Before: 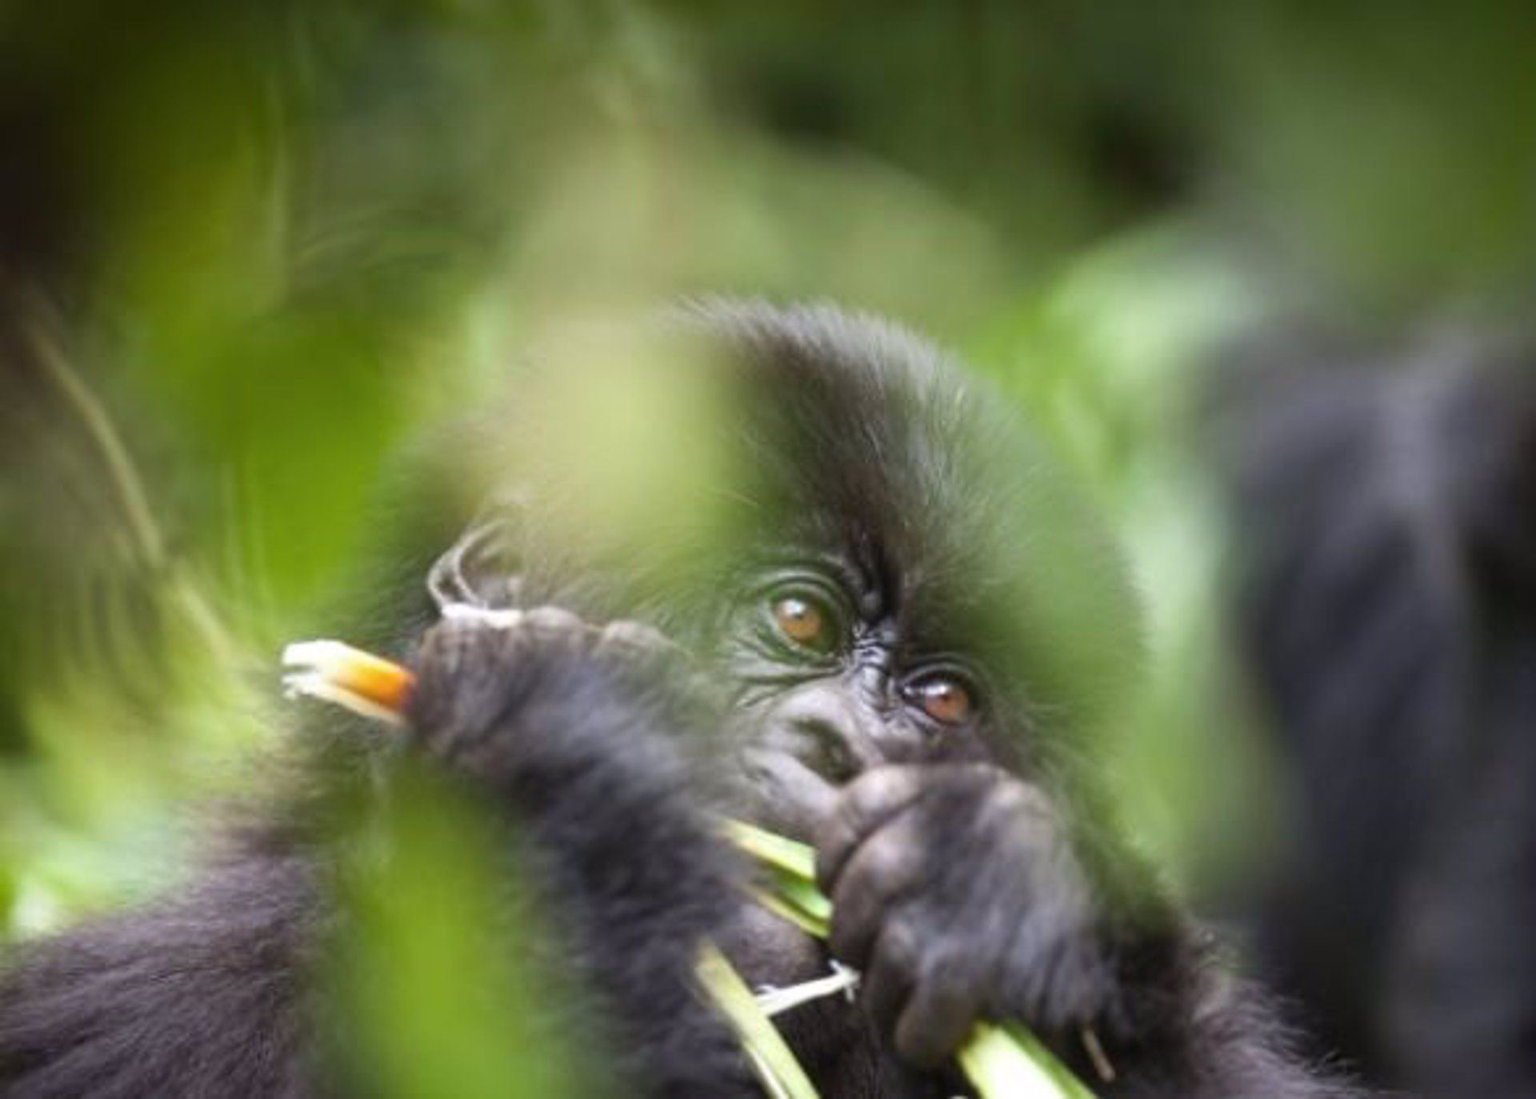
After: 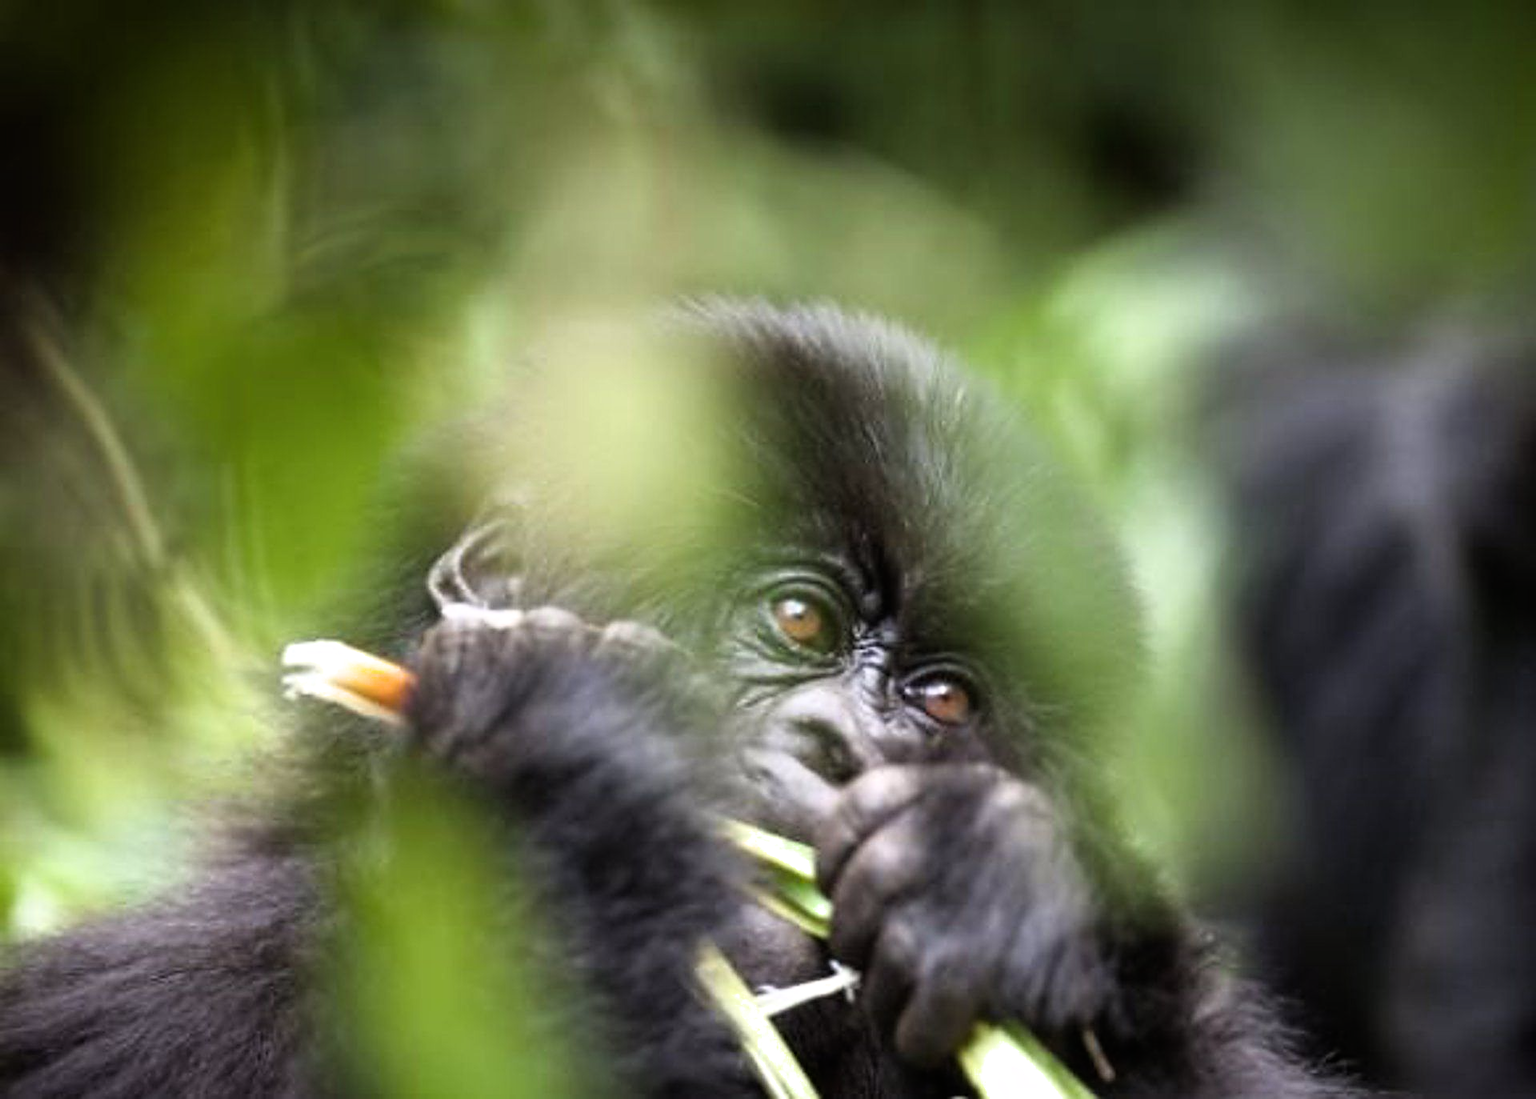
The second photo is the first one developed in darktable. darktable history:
filmic rgb: black relative exposure -8 EV, white relative exposure 2.47 EV, hardness 6.41, color science v6 (2022)
sharpen: on, module defaults
